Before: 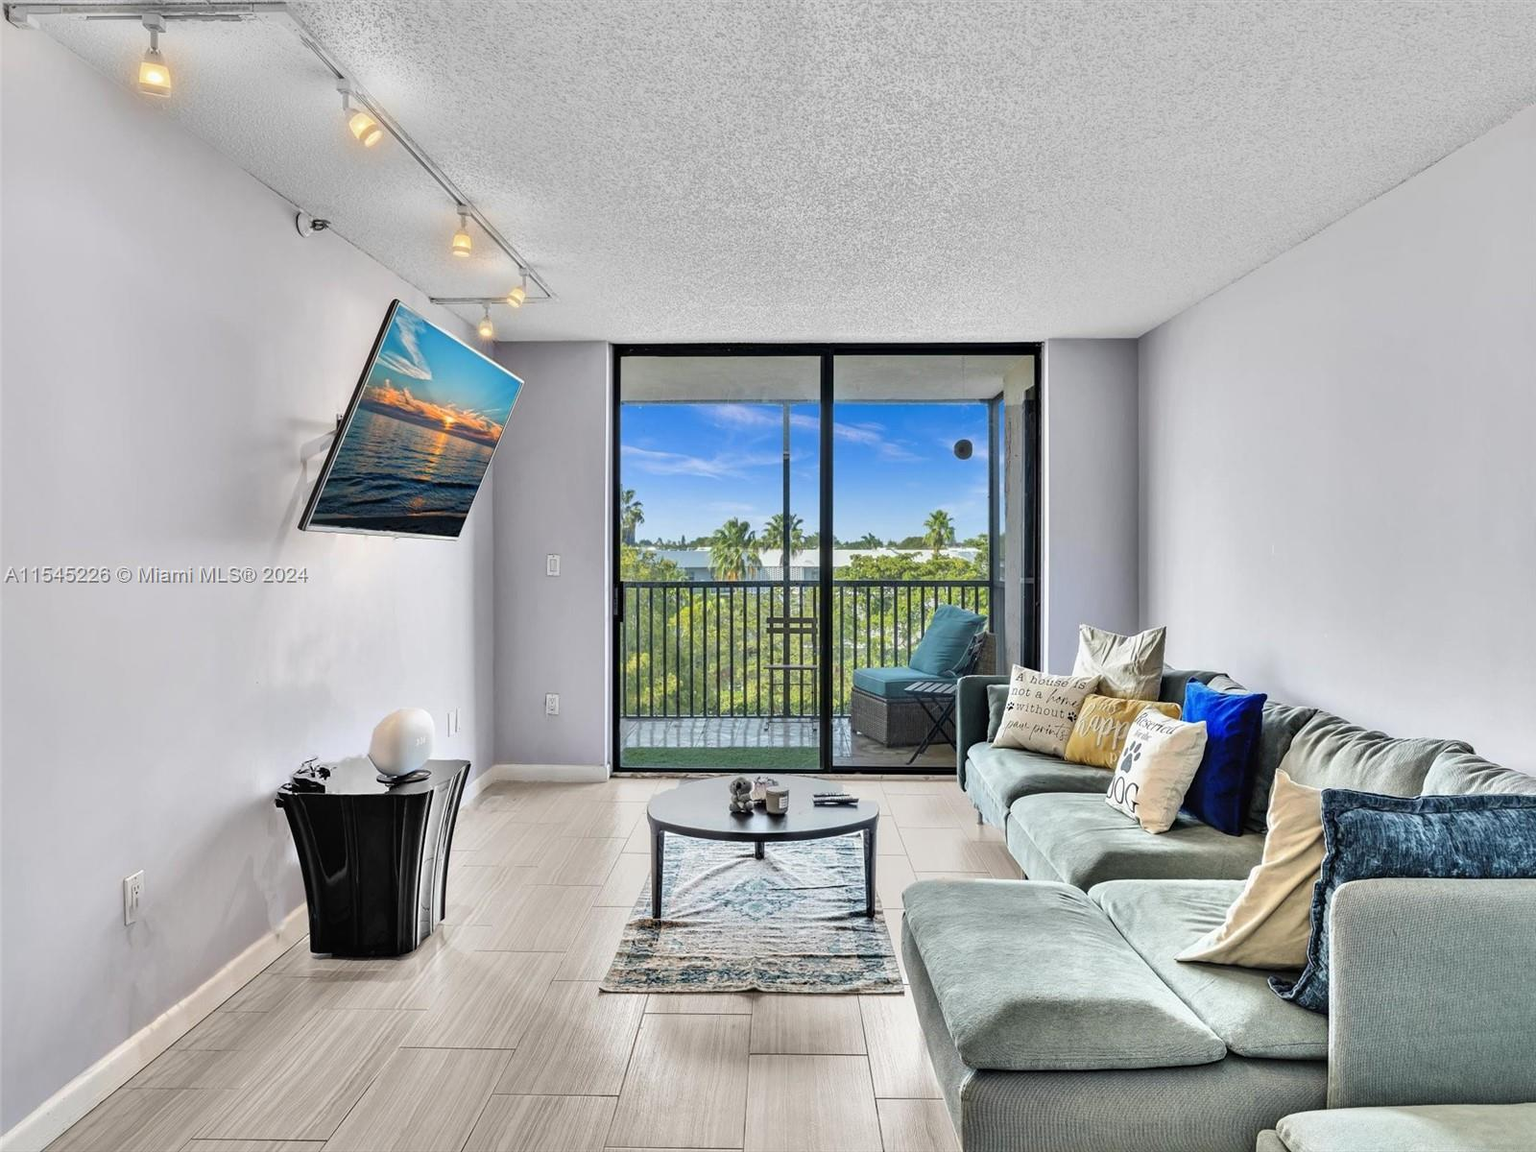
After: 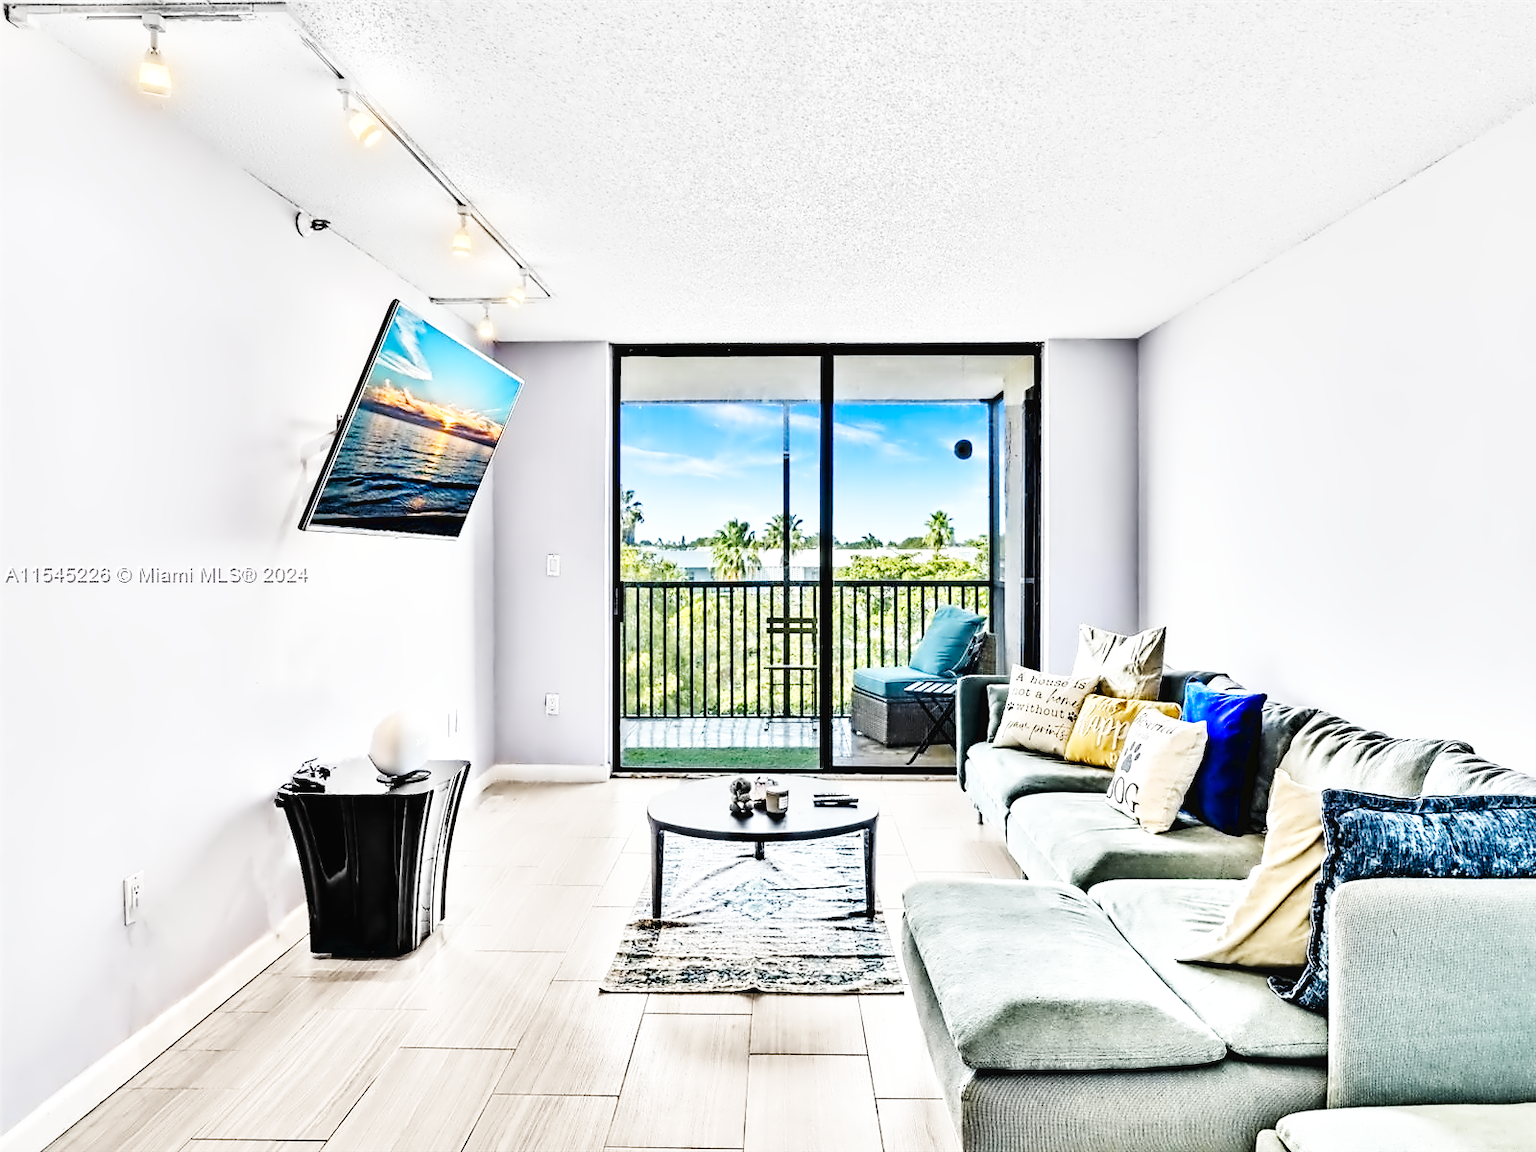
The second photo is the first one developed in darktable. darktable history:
contrast brightness saturation: saturation 0.176
contrast equalizer: octaves 7, y [[0.5, 0.542, 0.583, 0.625, 0.667, 0.708], [0.5 ×6], [0.5 ×6], [0, 0.033, 0.067, 0.1, 0.133, 0.167], [0, 0.05, 0.1, 0.15, 0.2, 0.25]]
base curve: curves: ch0 [(0, 0.003) (0.001, 0.002) (0.006, 0.004) (0.02, 0.022) (0.048, 0.086) (0.094, 0.234) (0.162, 0.431) (0.258, 0.629) (0.385, 0.8) (0.548, 0.918) (0.751, 0.988) (1, 1)], preserve colors none
